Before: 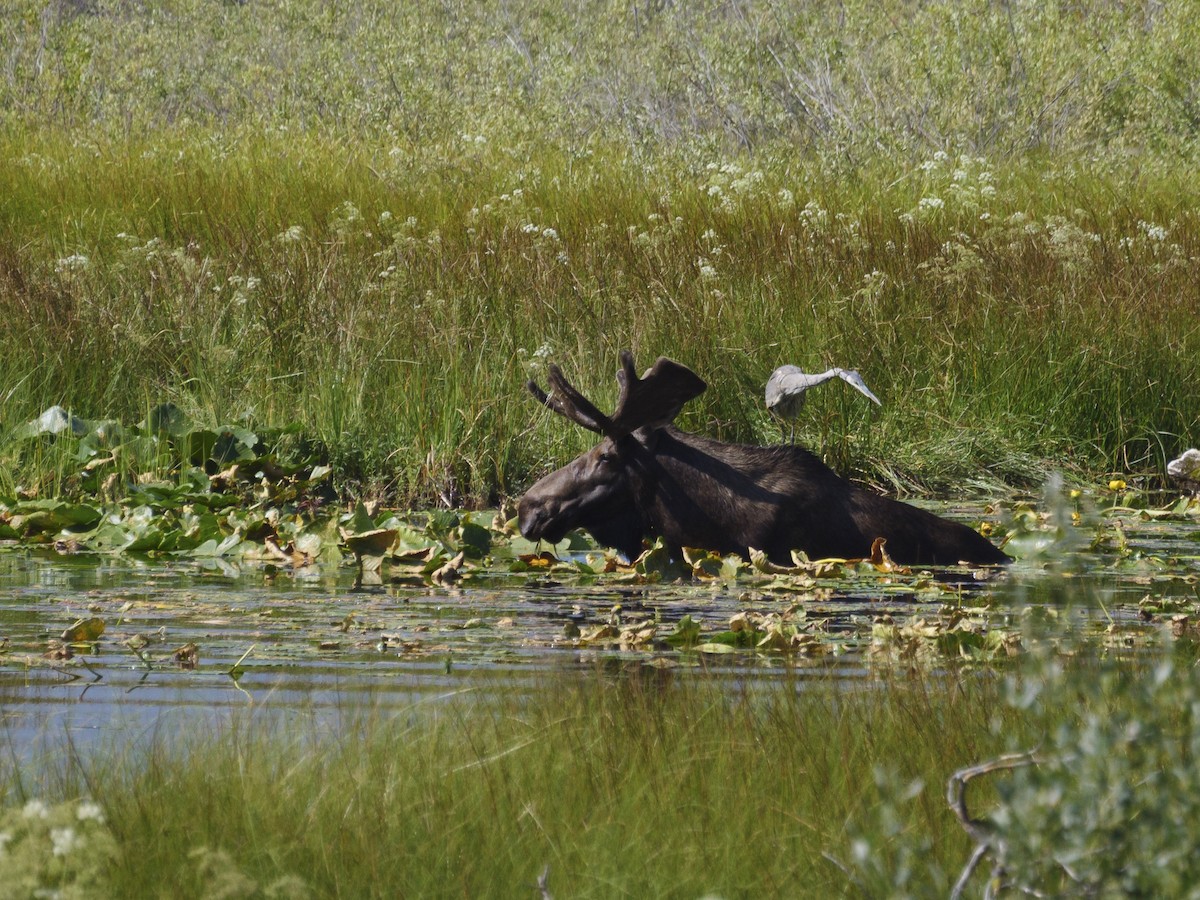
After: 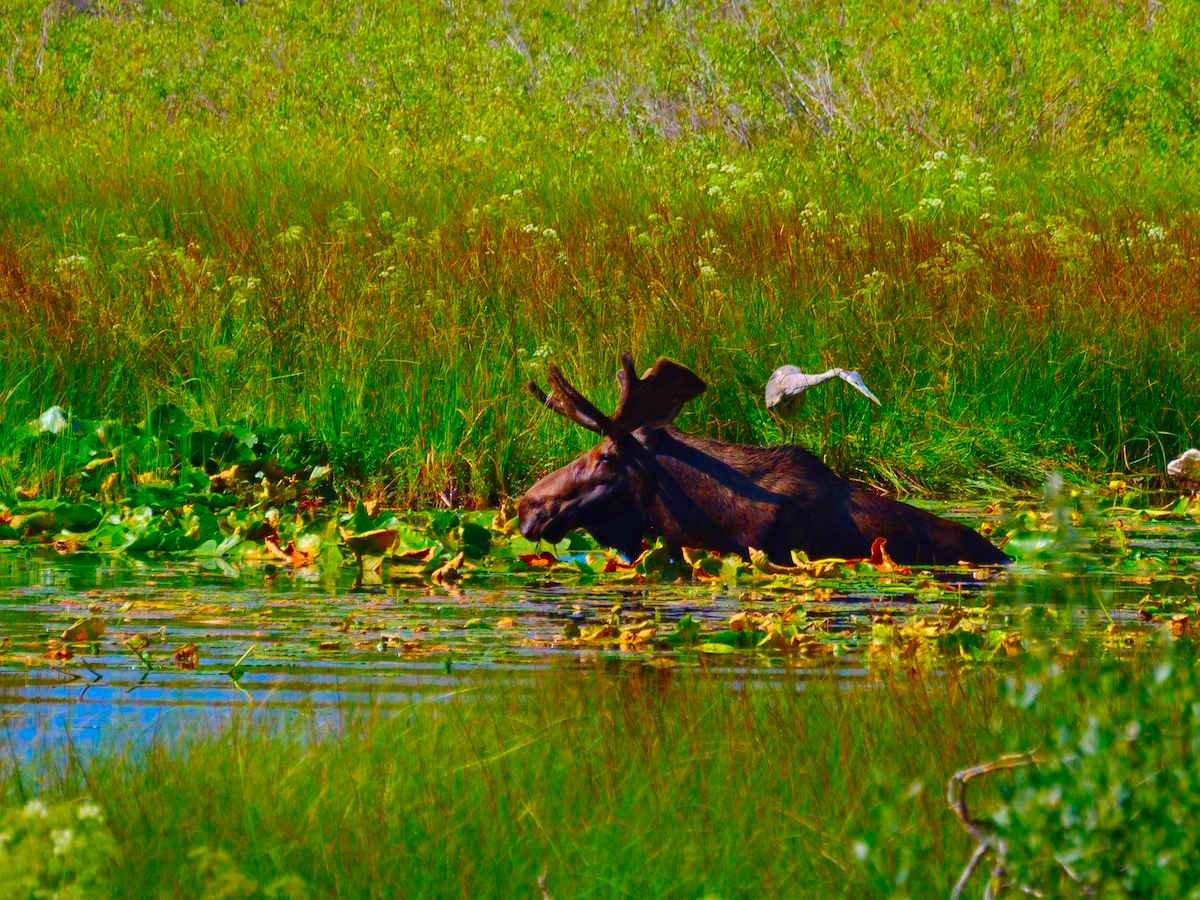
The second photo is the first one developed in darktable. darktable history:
exposure: black level correction 0, compensate highlight preservation false
color correction: highlights b* 0.015, saturation 2.94
haze removal: compatibility mode true, adaptive false
